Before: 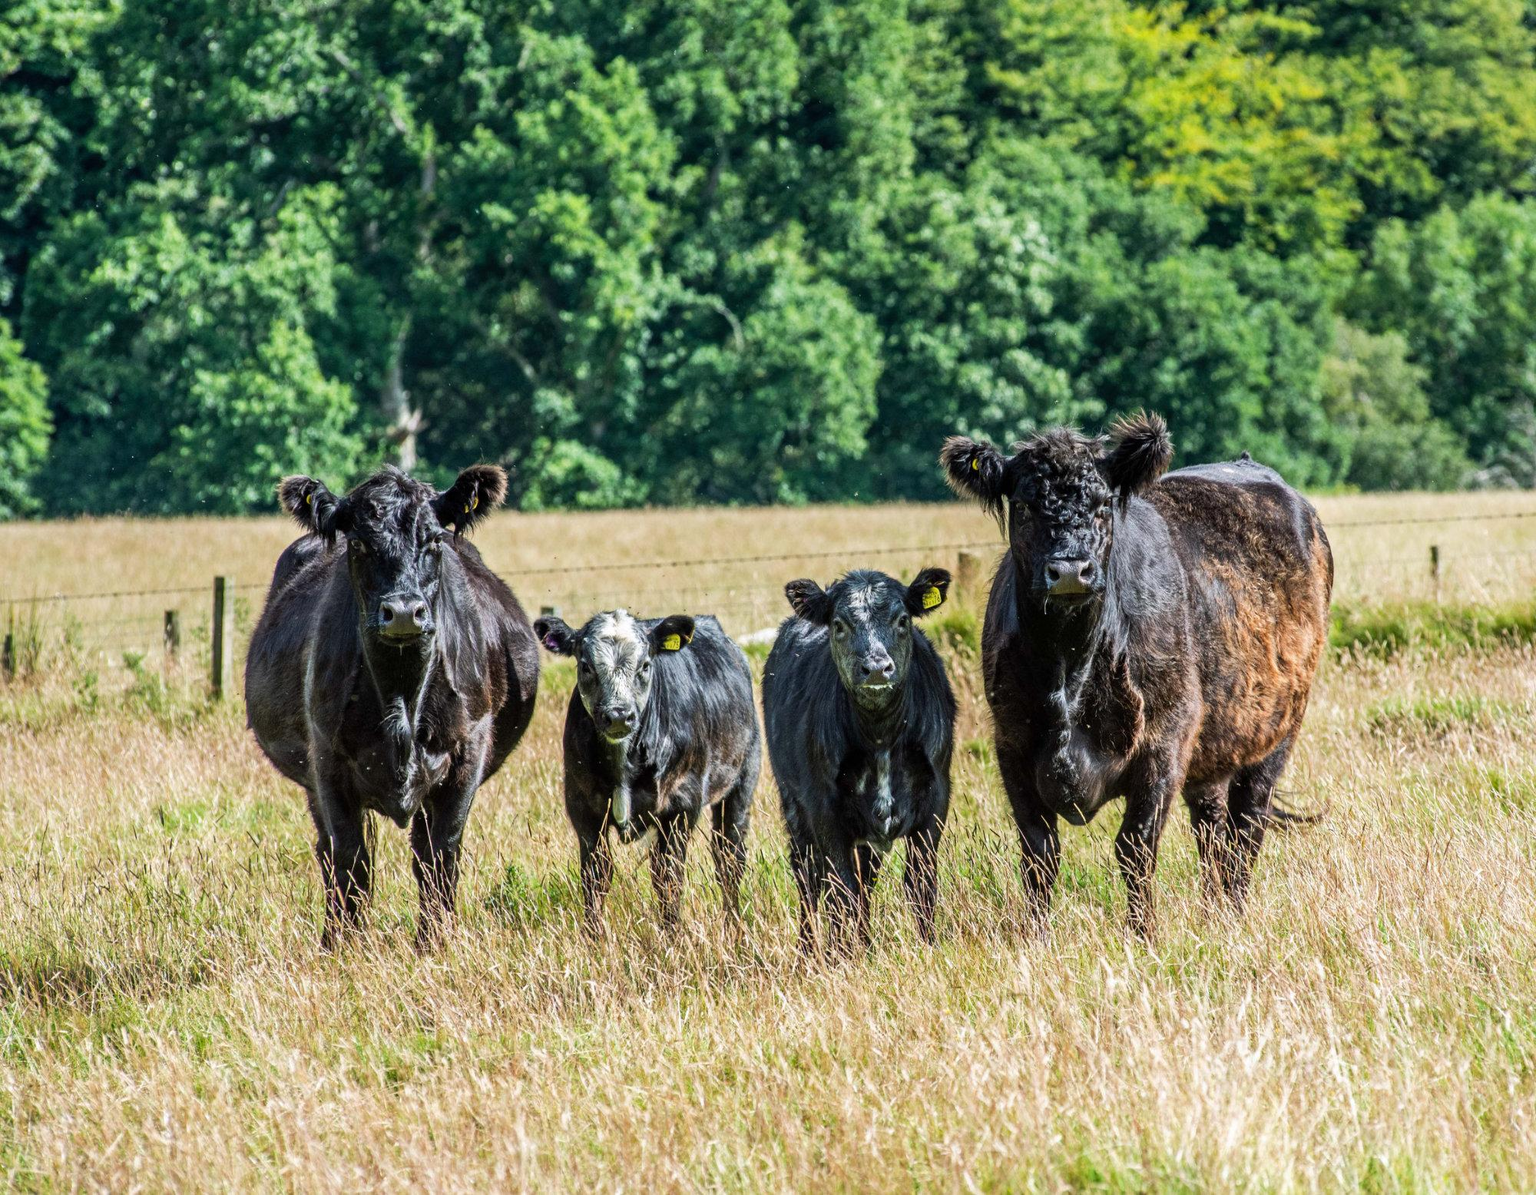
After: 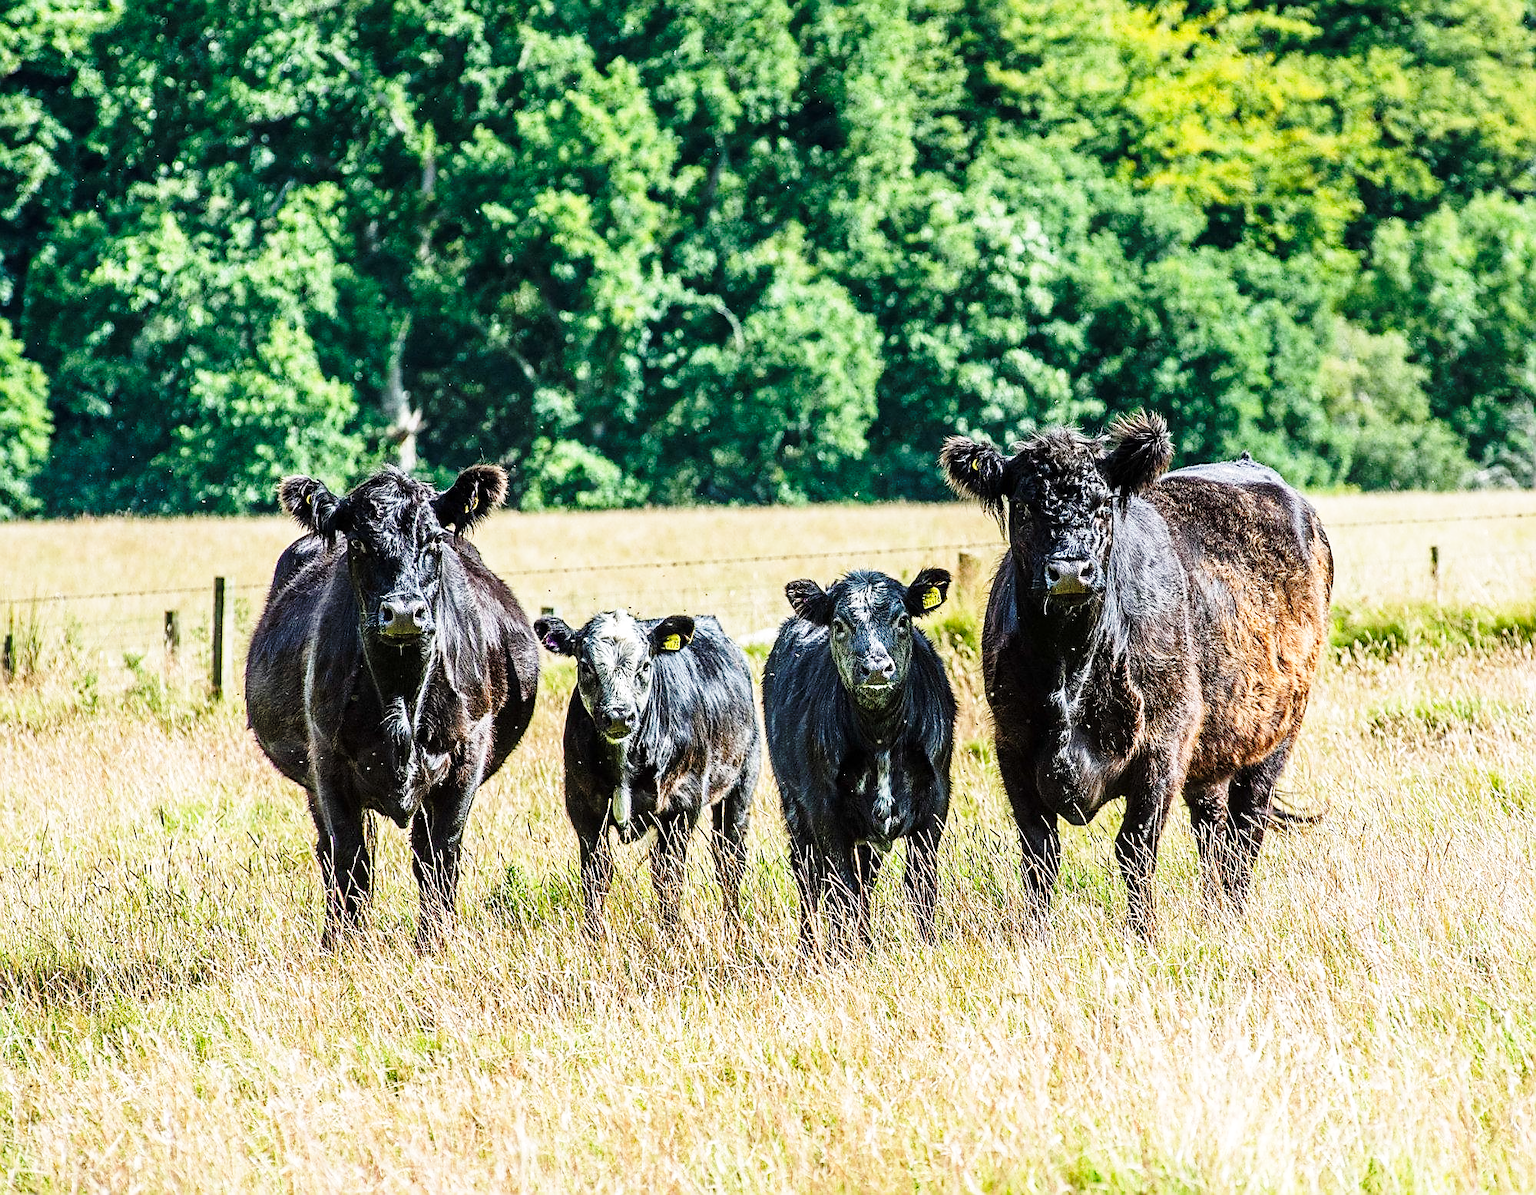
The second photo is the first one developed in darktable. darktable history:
sharpen: radius 1.362, amount 1.243, threshold 0.689
base curve: curves: ch0 [(0, 0) (0.036, 0.037) (0.121, 0.228) (0.46, 0.76) (0.859, 0.983) (1, 1)], preserve colors none
